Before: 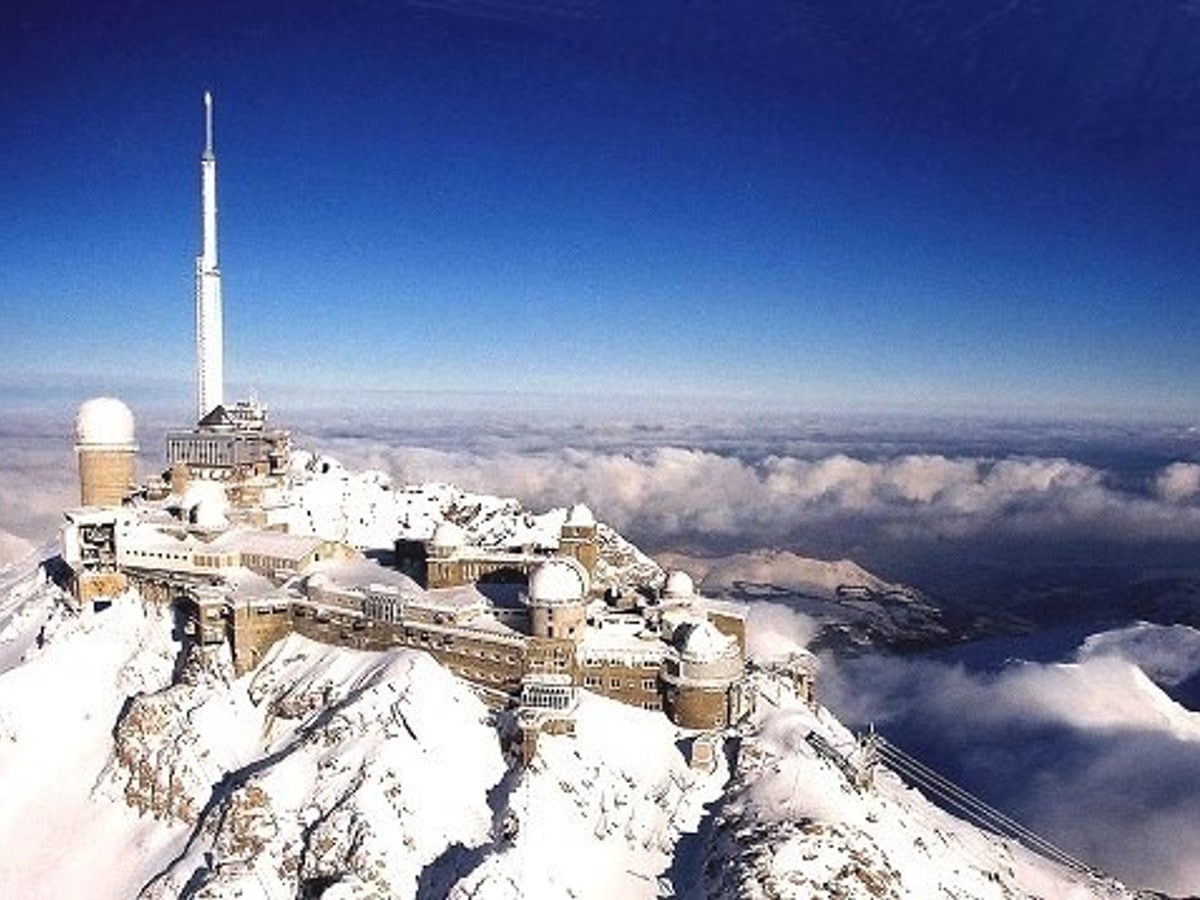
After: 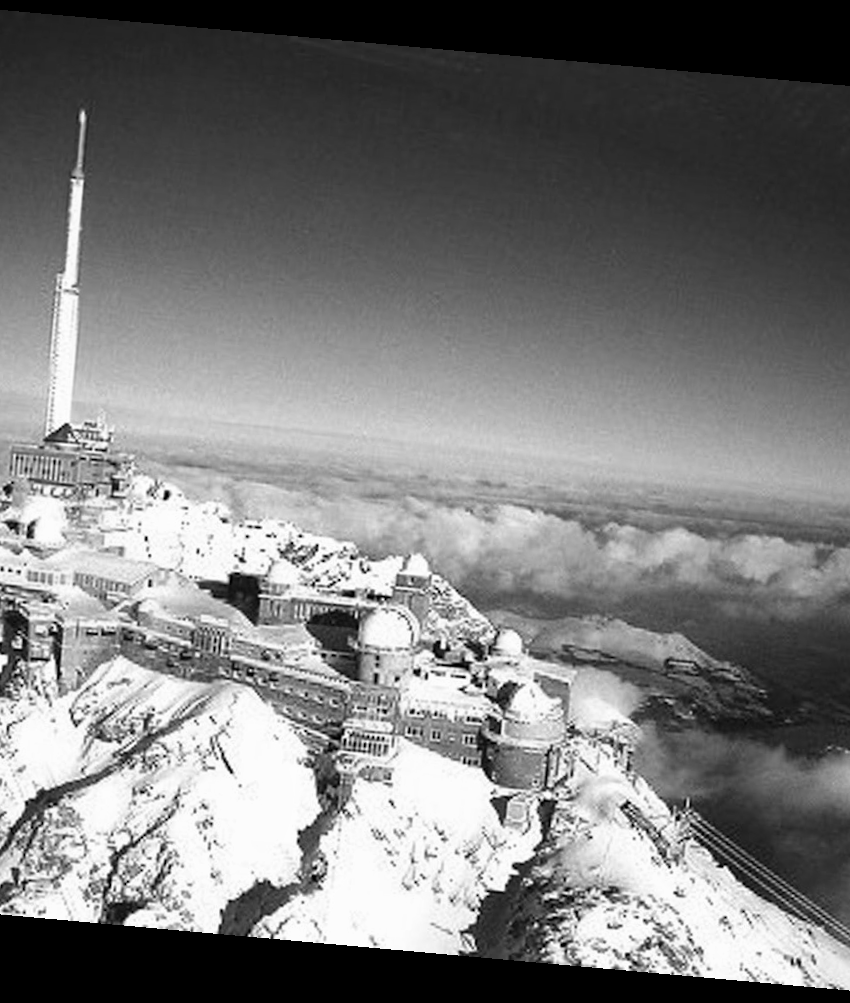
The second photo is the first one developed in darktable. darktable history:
crop and rotate: left 15.446%, right 17.836%
monochrome: on, module defaults
rotate and perspective: rotation 5.12°, automatic cropping off
color correction: highlights a* -15.58, highlights b* 40, shadows a* -40, shadows b* -26.18
